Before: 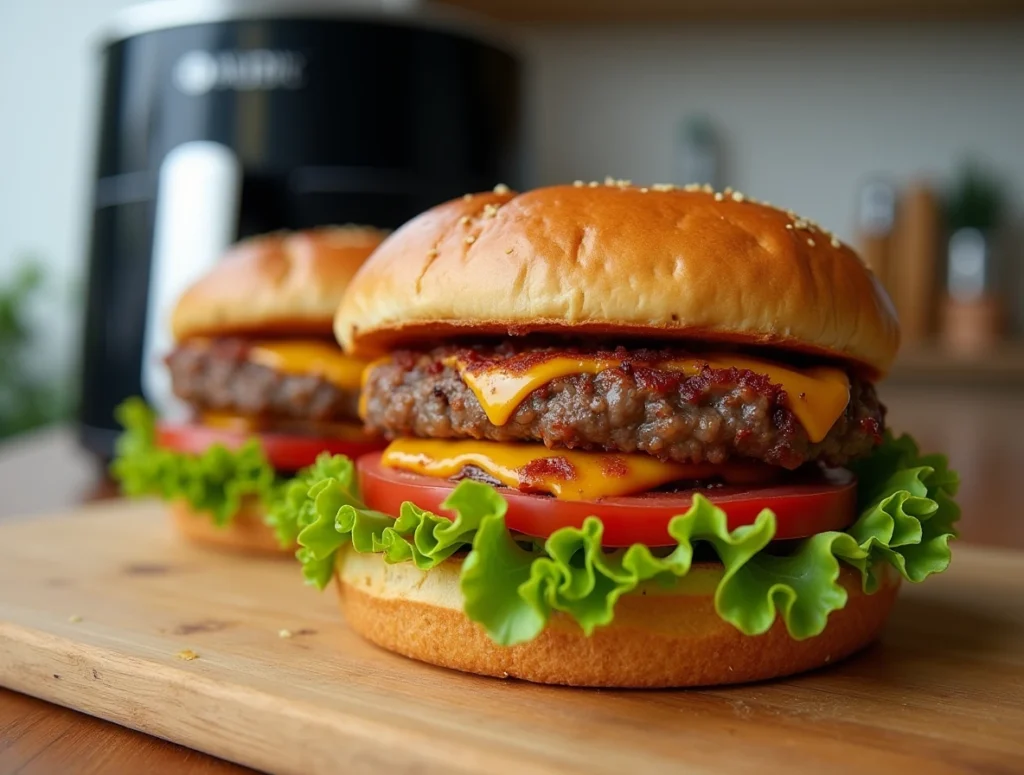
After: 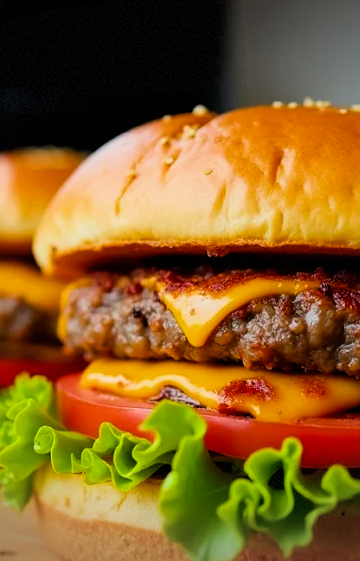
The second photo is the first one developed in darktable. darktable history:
vignetting: fall-off start 100%, brightness -0.406, saturation -0.3, width/height ratio 1.324, dithering 8-bit output, unbound false
color balance rgb: perceptual saturation grading › global saturation 30%, global vibrance 20%
tone equalizer: -8 EV -0.417 EV, -7 EV -0.389 EV, -6 EV -0.333 EV, -5 EV -0.222 EV, -3 EV 0.222 EV, -2 EV 0.333 EV, -1 EV 0.389 EV, +0 EV 0.417 EV, edges refinement/feathering 500, mask exposure compensation -1.57 EV, preserve details no
filmic rgb: black relative exposure -7.75 EV, white relative exposure 4.4 EV, threshold 3 EV, hardness 3.76, latitude 50%, contrast 1.1, color science v5 (2021), contrast in shadows safe, contrast in highlights safe, enable highlight reconstruction true
crop and rotate: left 29.476%, top 10.214%, right 35.32%, bottom 17.333%
